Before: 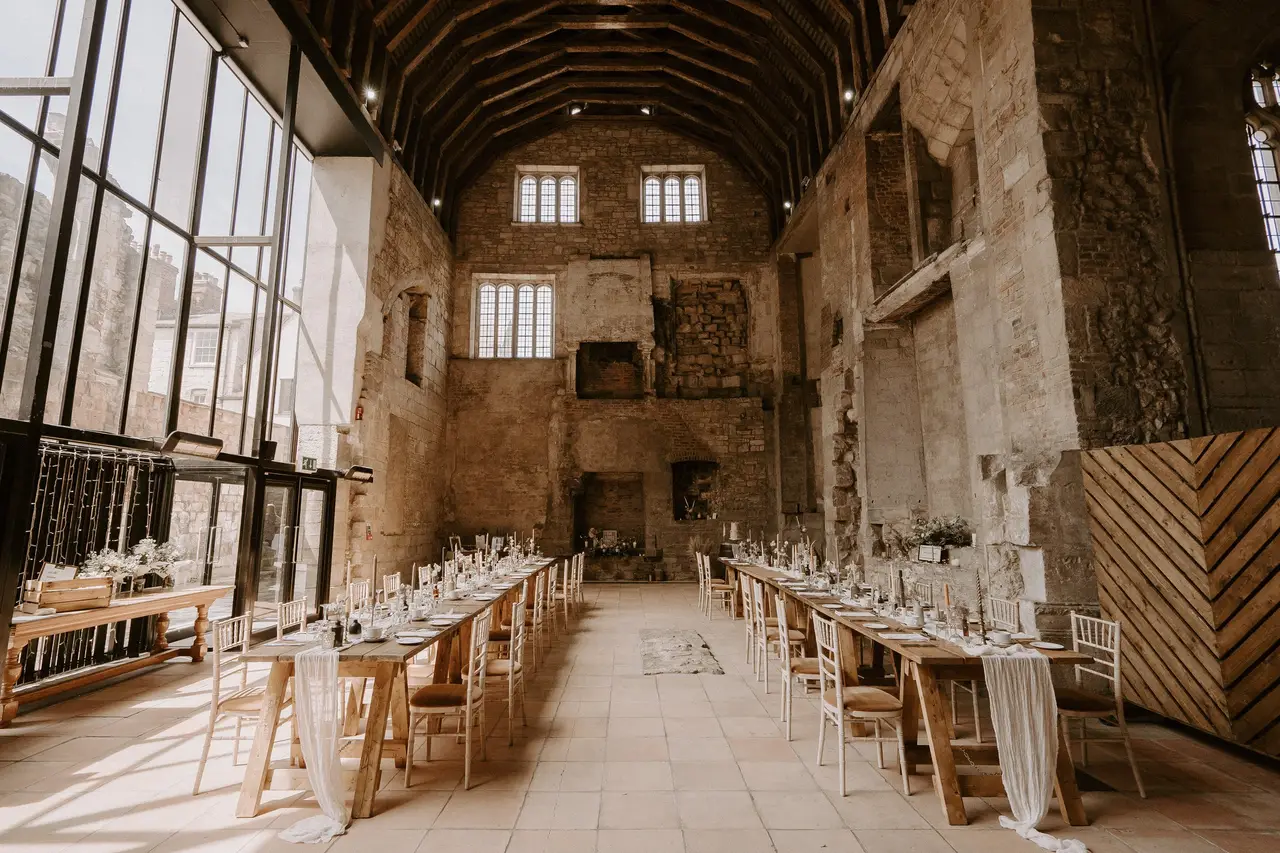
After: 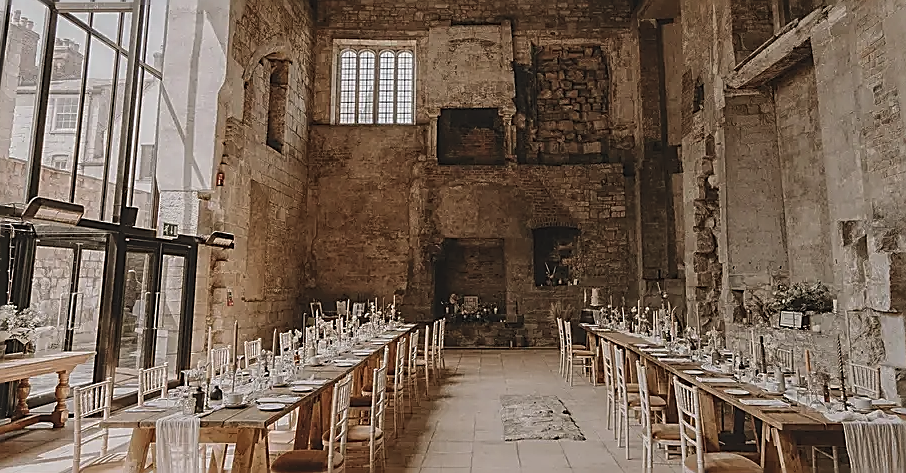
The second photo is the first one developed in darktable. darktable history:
shadows and highlights: radius 128, shadows 30.48, highlights -31.21, low approximation 0.01, soften with gaussian
tone equalizer: mask exposure compensation -0.507 EV
sharpen: radius 1.673, amount 1.31
local contrast: highlights 93%, shadows 87%, detail 160%, midtone range 0.2
exposure: black level correction -0.015, exposure -0.52 EV, compensate exposure bias true, compensate highlight preservation false
crop: left 10.907%, top 27.479%, right 18.264%, bottom 16.958%
